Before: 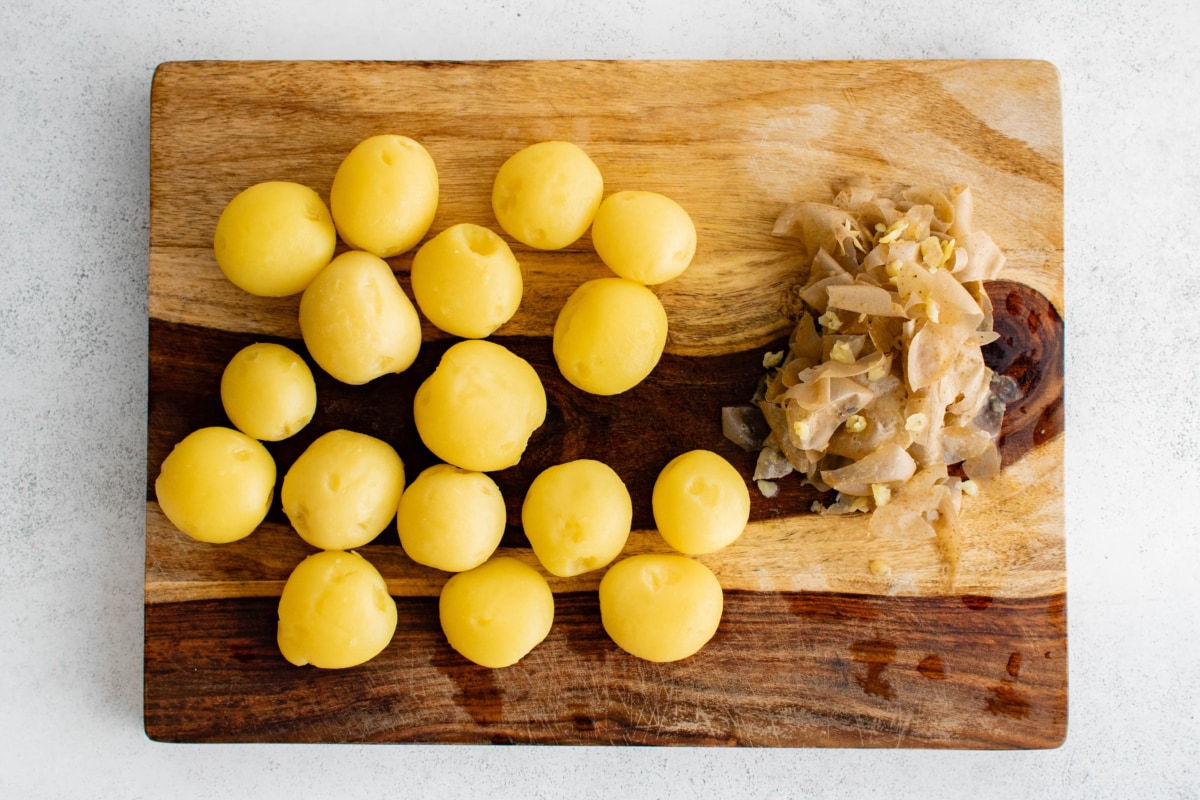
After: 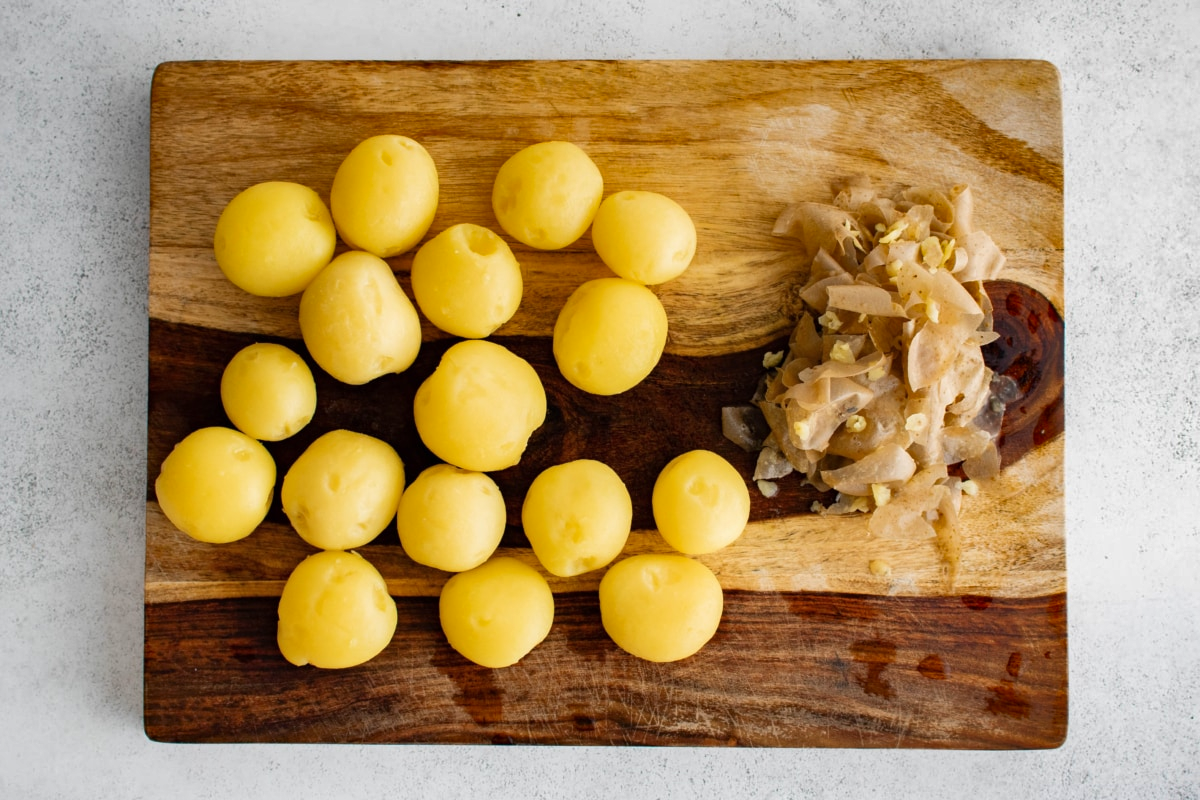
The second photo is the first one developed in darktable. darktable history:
shadows and highlights: radius 107.03, shadows 23.94, highlights -59.3, highlights color adjustment 73.62%, low approximation 0.01, soften with gaussian
